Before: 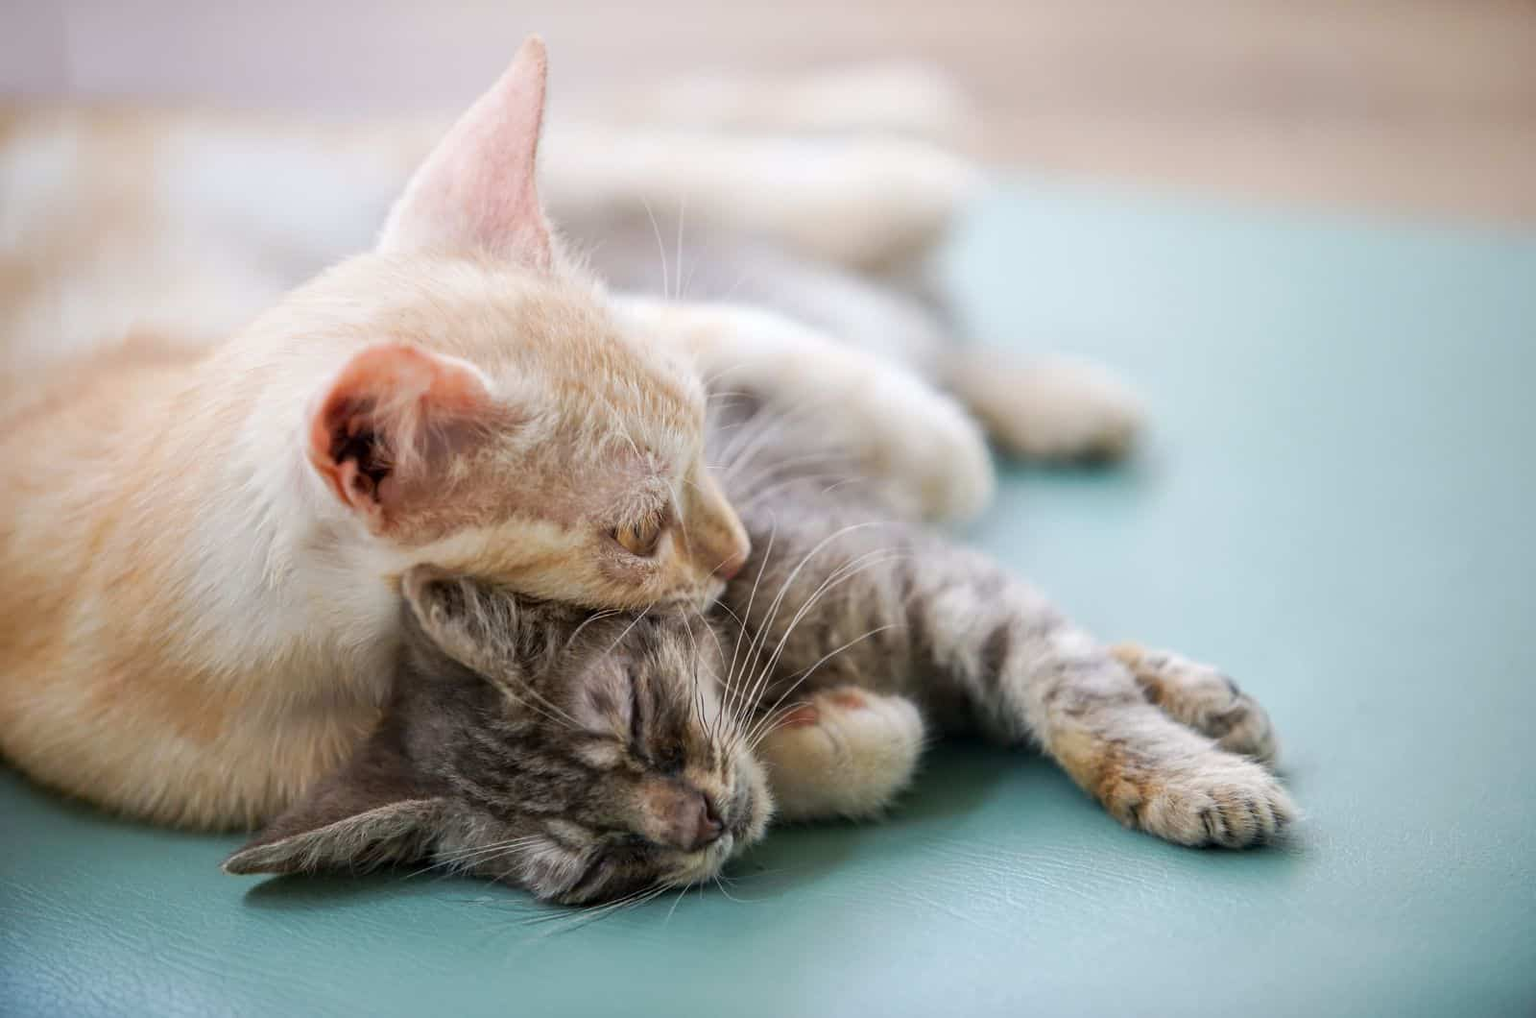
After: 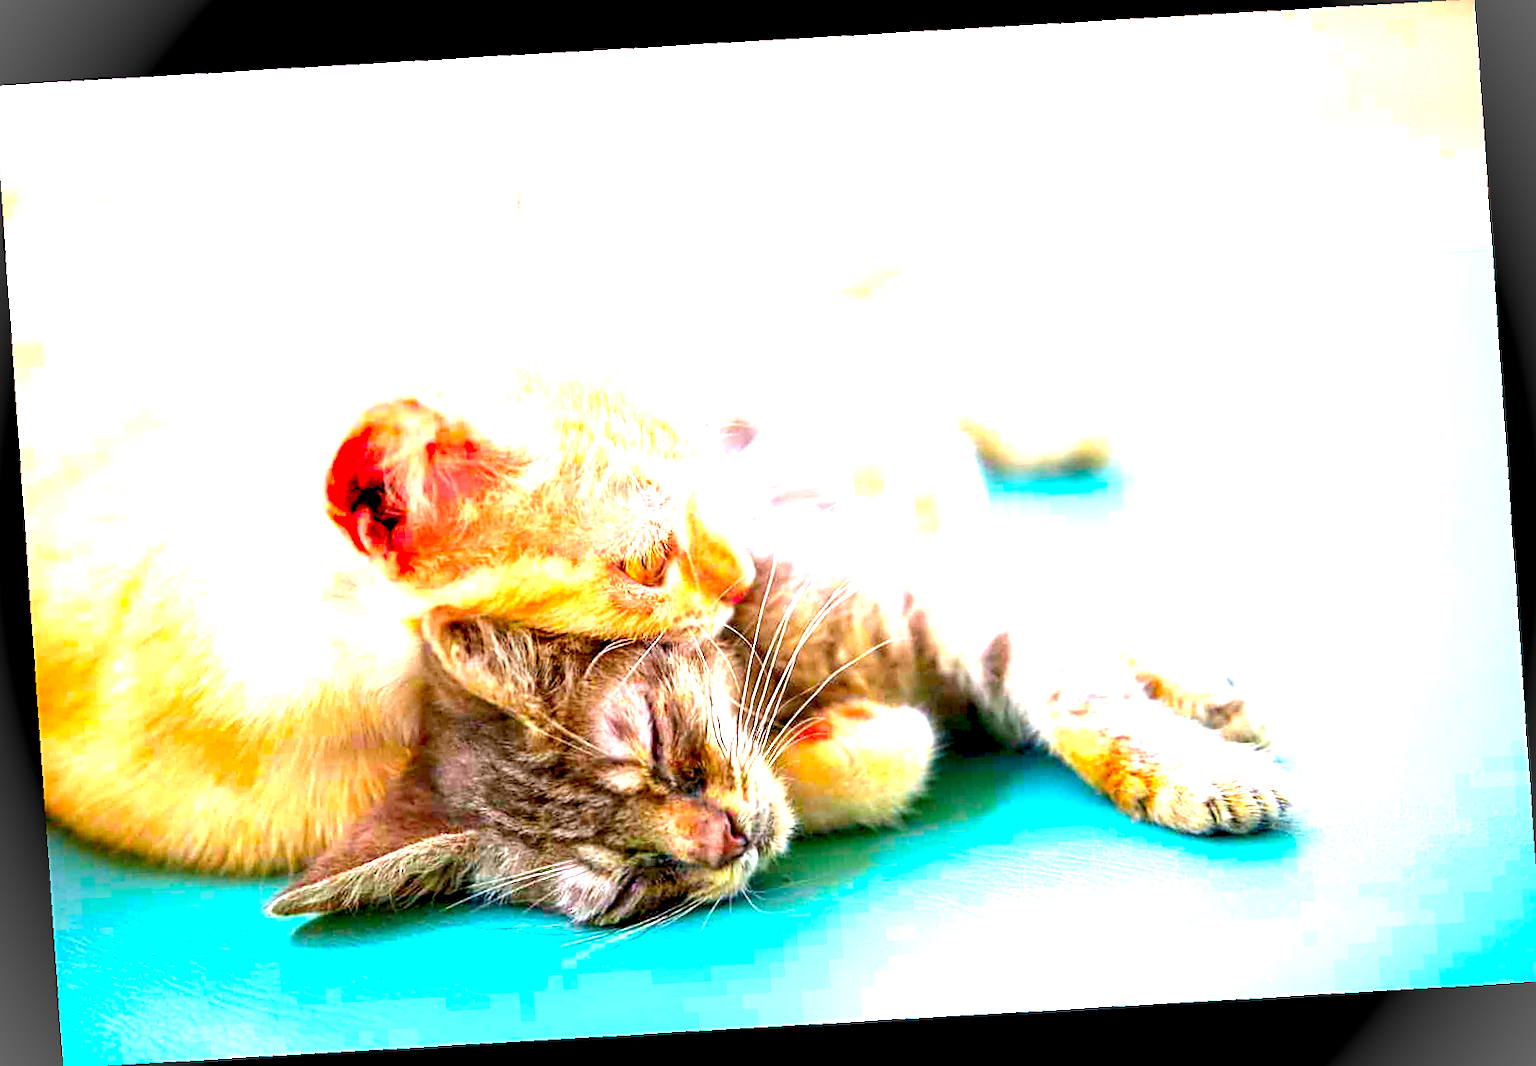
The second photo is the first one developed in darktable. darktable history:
crop and rotate: angle -0.5°
local contrast: highlights 100%, shadows 100%, detail 120%, midtone range 0.2
rotate and perspective: rotation -4.2°, shear 0.006, automatic cropping off
color balance: on, module defaults
color correction: highlights a* 1.59, highlights b* -1.7, saturation 2.48
exposure: black level correction 0.005, exposure 2.084 EV, compensate highlight preservation false
sharpen: on, module defaults
vignetting: fall-off start 100%, brightness 0.3, saturation 0
